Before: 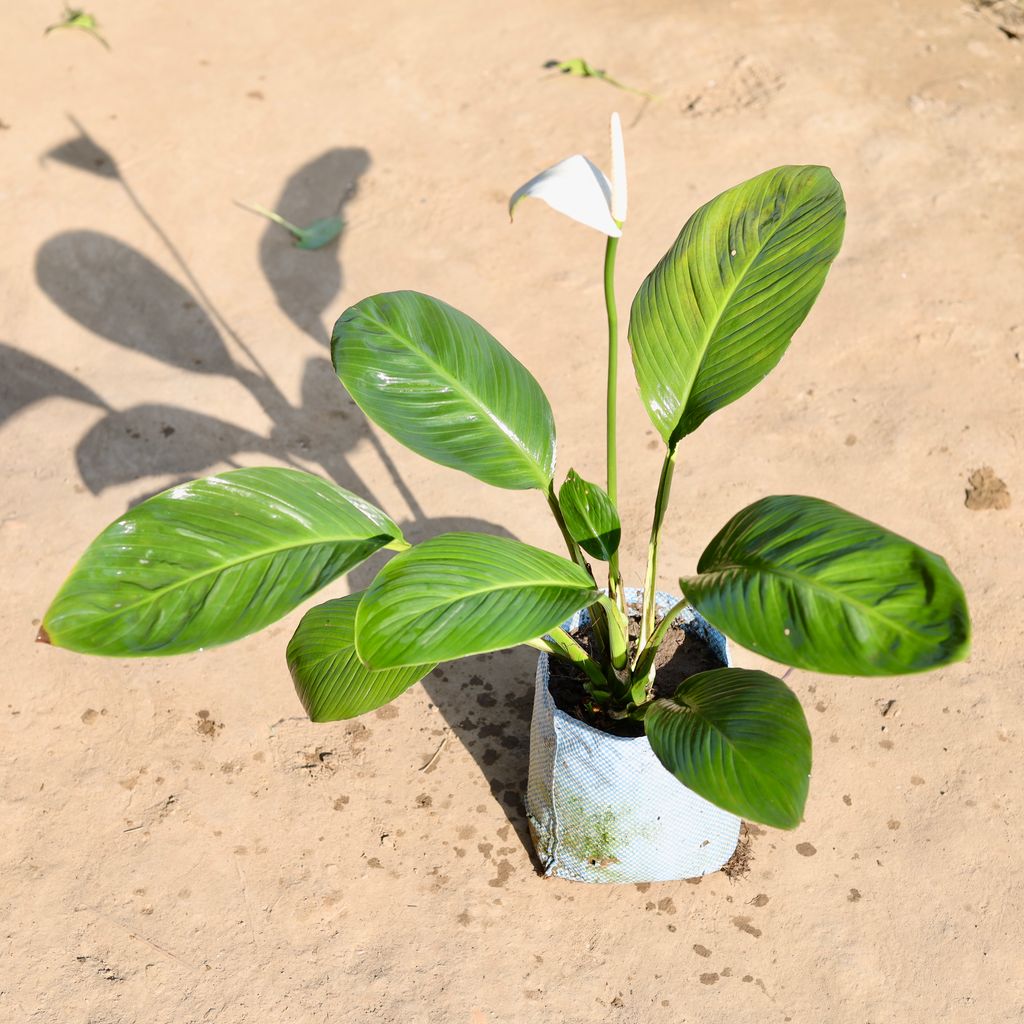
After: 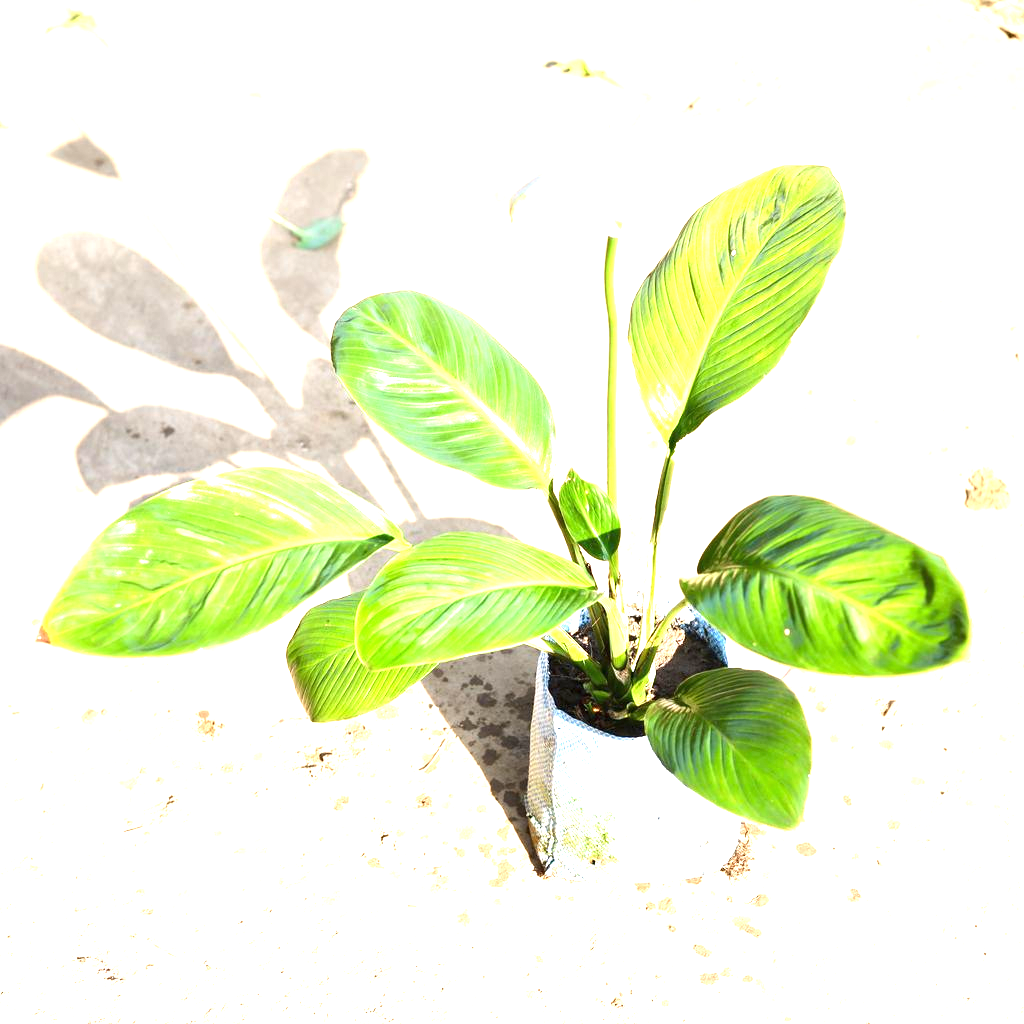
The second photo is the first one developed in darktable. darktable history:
exposure: black level correction 0, exposure 1.747 EV, compensate highlight preservation false
